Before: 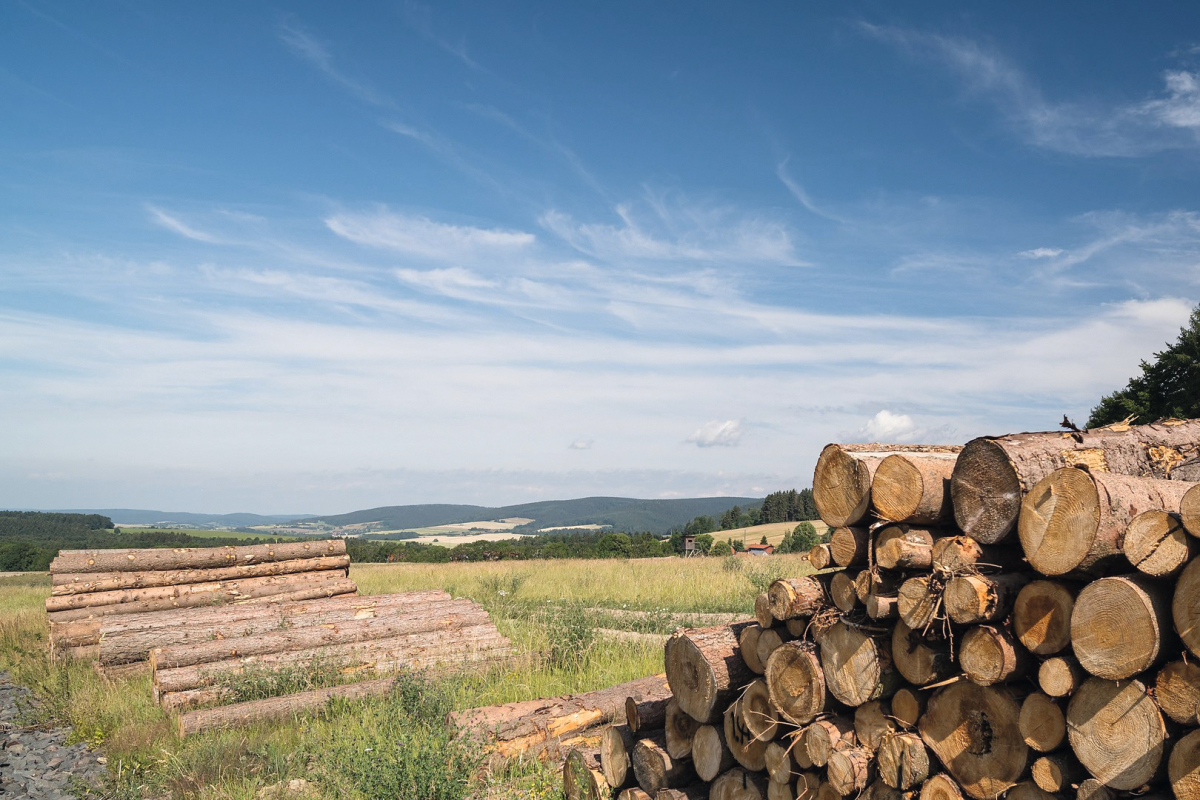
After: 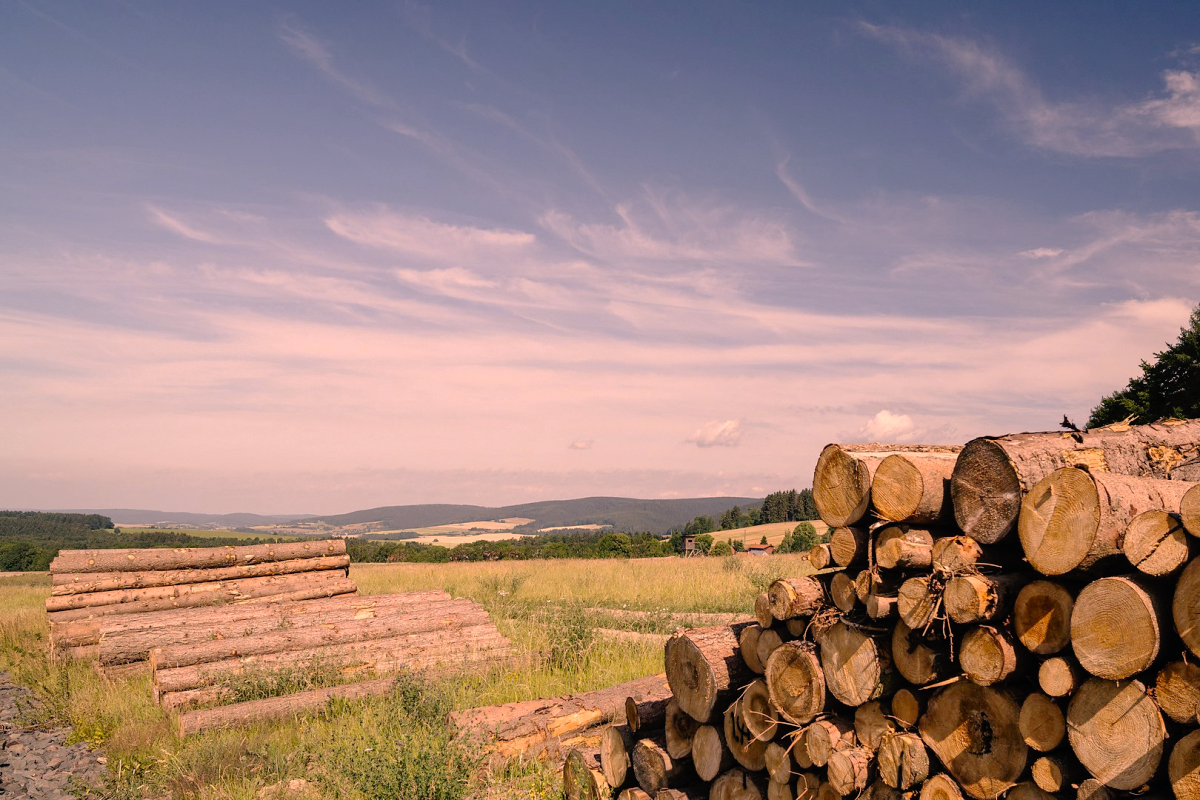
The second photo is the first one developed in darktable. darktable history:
tone curve: curves: ch0 [(0, 0) (0.003, 0.001) (0.011, 0.002) (0.025, 0.007) (0.044, 0.015) (0.069, 0.022) (0.1, 0.03) (0.136, 0.056) (0.177, 0.115) (0.224, 0.177) (0.277, 0.244) (0.335, 0.322) (0.399, 0.398) (0.468, 0.471) (0.543, 0.545) (0.623, 0.614) (0.709, 0.685) (0.801, 0.765) (0.898, 0.867) (1, 1)], preserve colors none
color correction: highlights a* 21.29, highlights b* 19.6
